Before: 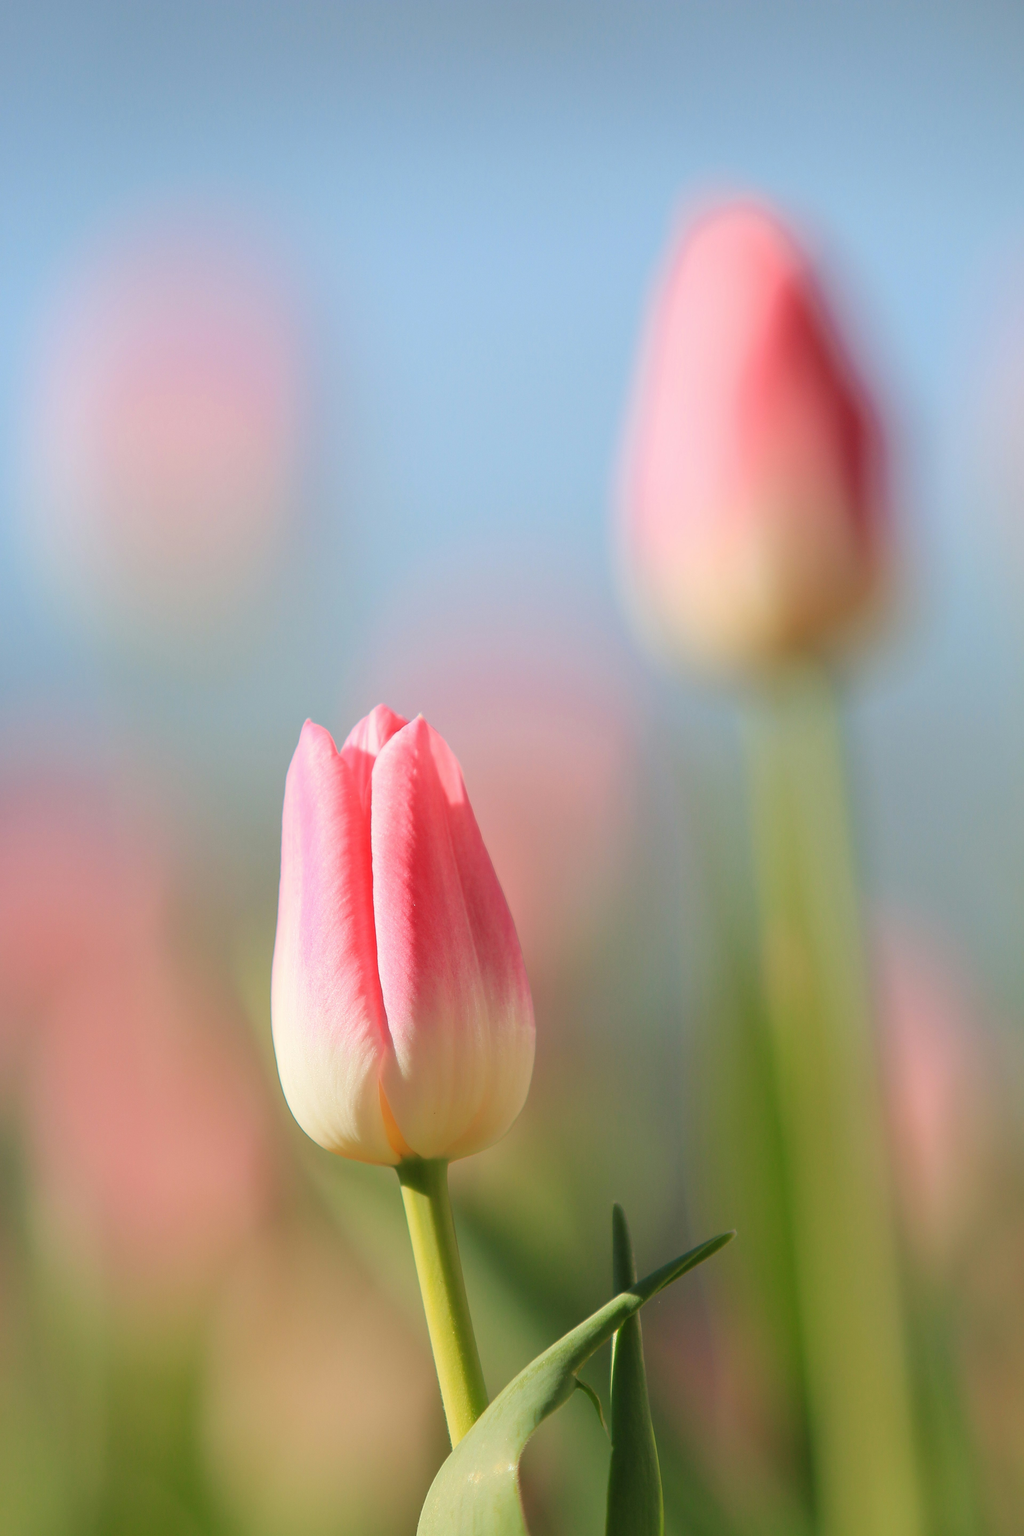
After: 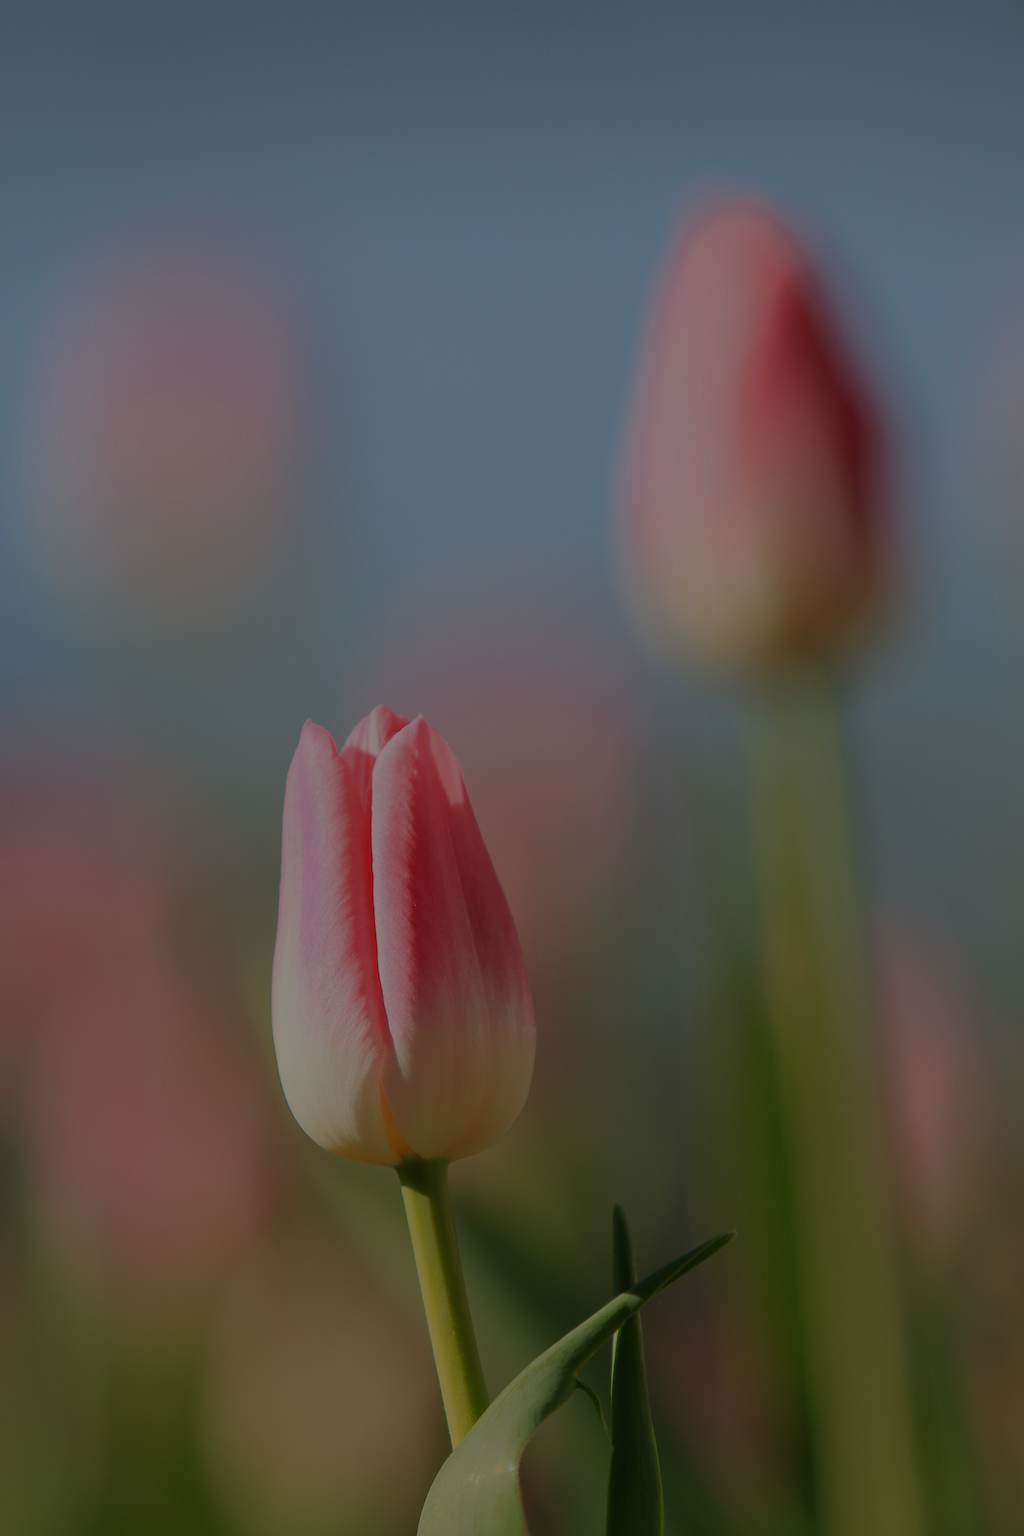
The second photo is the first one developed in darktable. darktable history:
exposure: exposure -1.901 EV, compensate highlight preservation false
